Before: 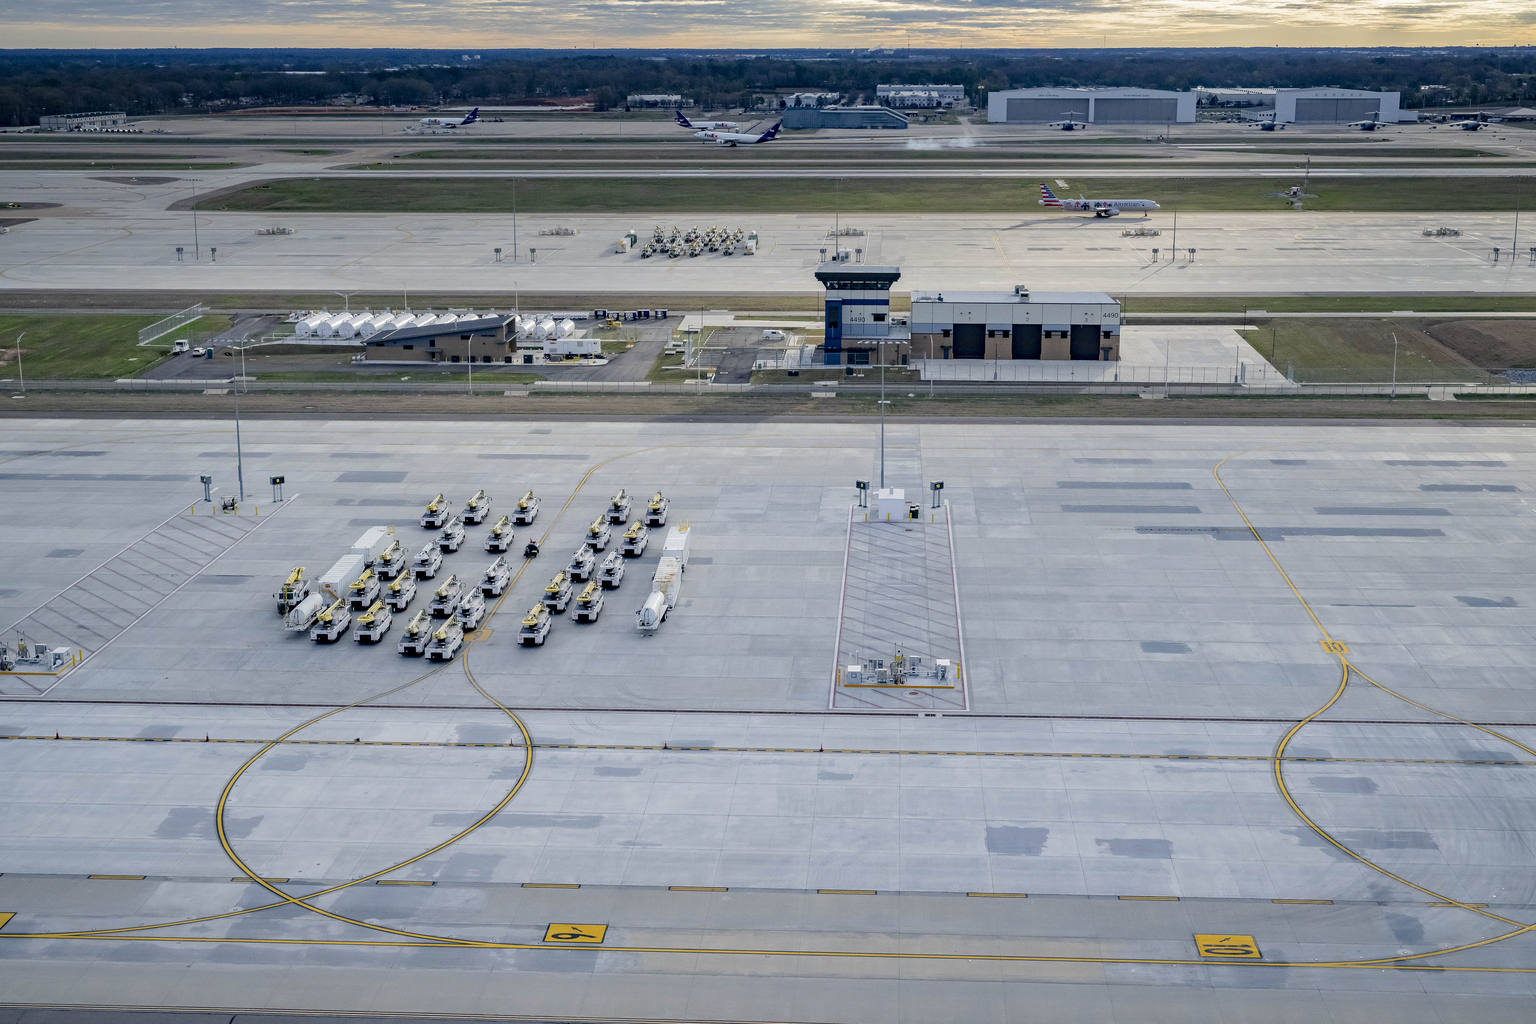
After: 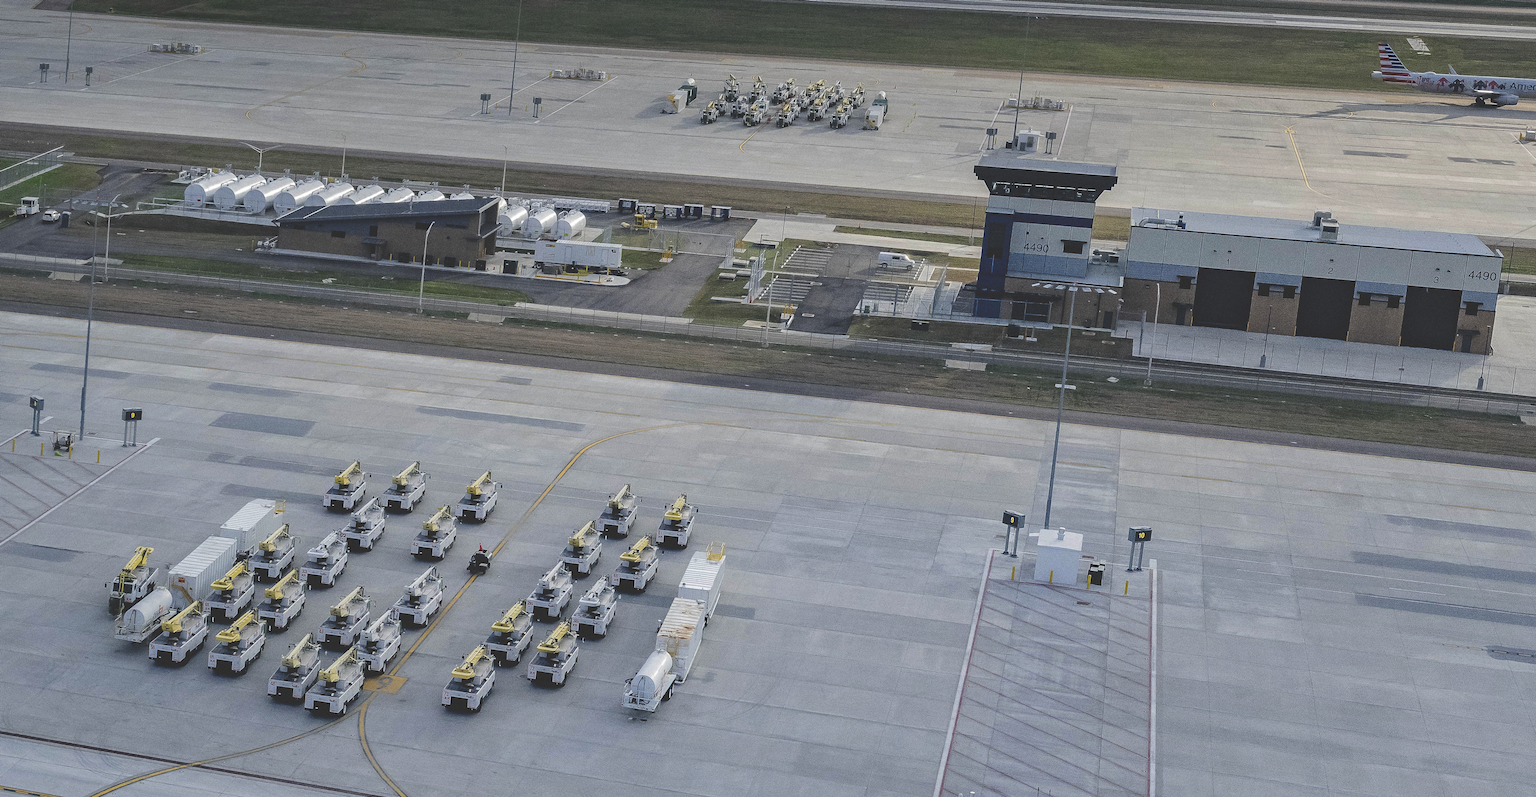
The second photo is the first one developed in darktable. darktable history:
grain: coarseness 0.09 ISO
crop and rotate: angle -4.99°, left 2.122%, top 6.945%, right 27.566%, bottom 30.519%
rotate and perspective: rotation 1.69°, lens shift (vertical) -0.023, lens shift (horizontal) -0.291, crop left 0.025, crop right 0.988, crop top 0.092, crop bottom 0.842
rgb curve: curves: ch0 [(0, 0.186) (0.314, 0.284) (0.775, 0.708) (1, 1)], compensate middle gray true, preserve colors none
